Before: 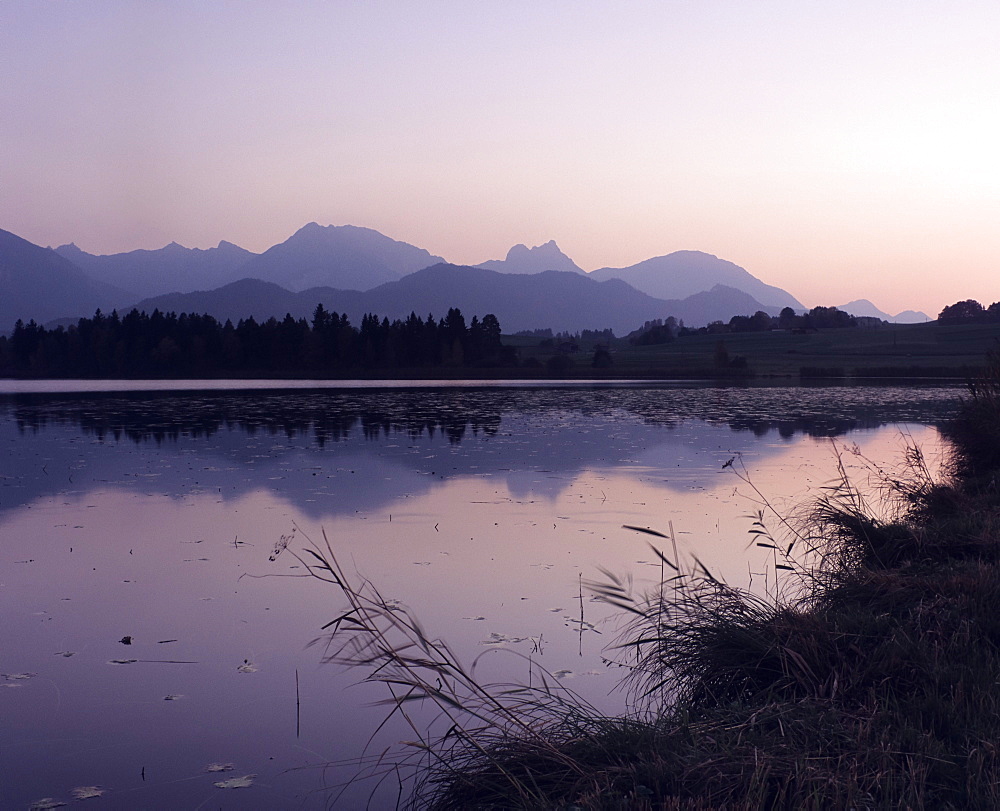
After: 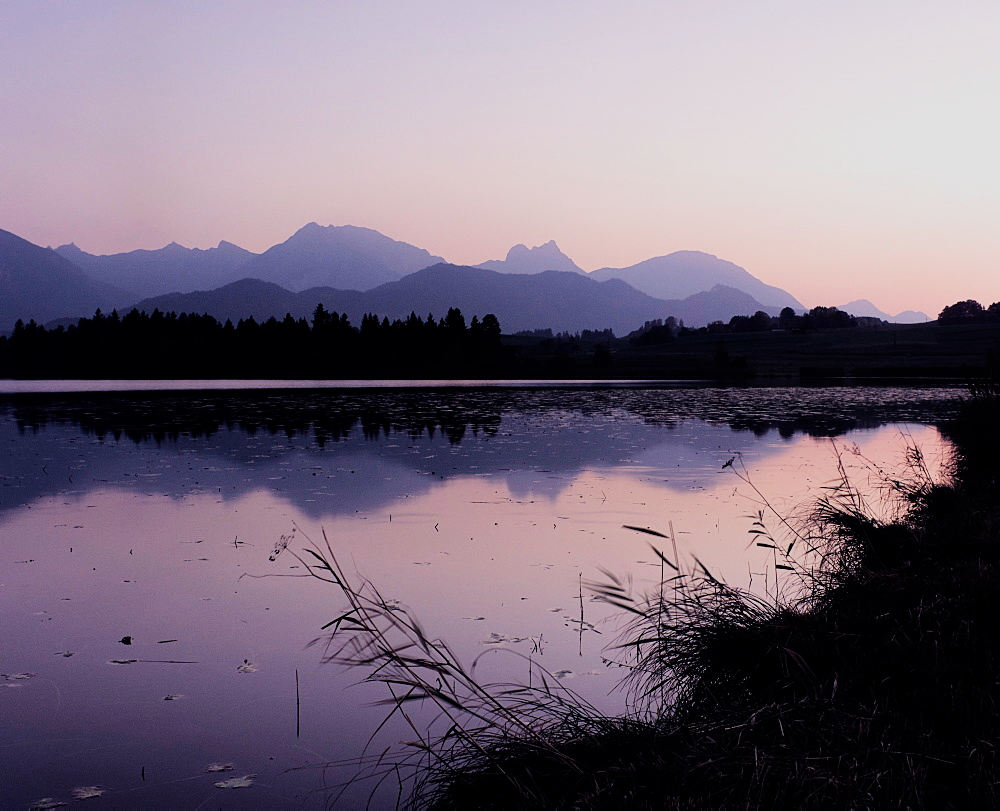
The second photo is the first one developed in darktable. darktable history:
filmic rgb: black relative exposure -7.5 EV, white relative exposure 5 EV, threshold 3 EV, hardness 3.31, contrast 1.297, enable highlight reconstruction true
